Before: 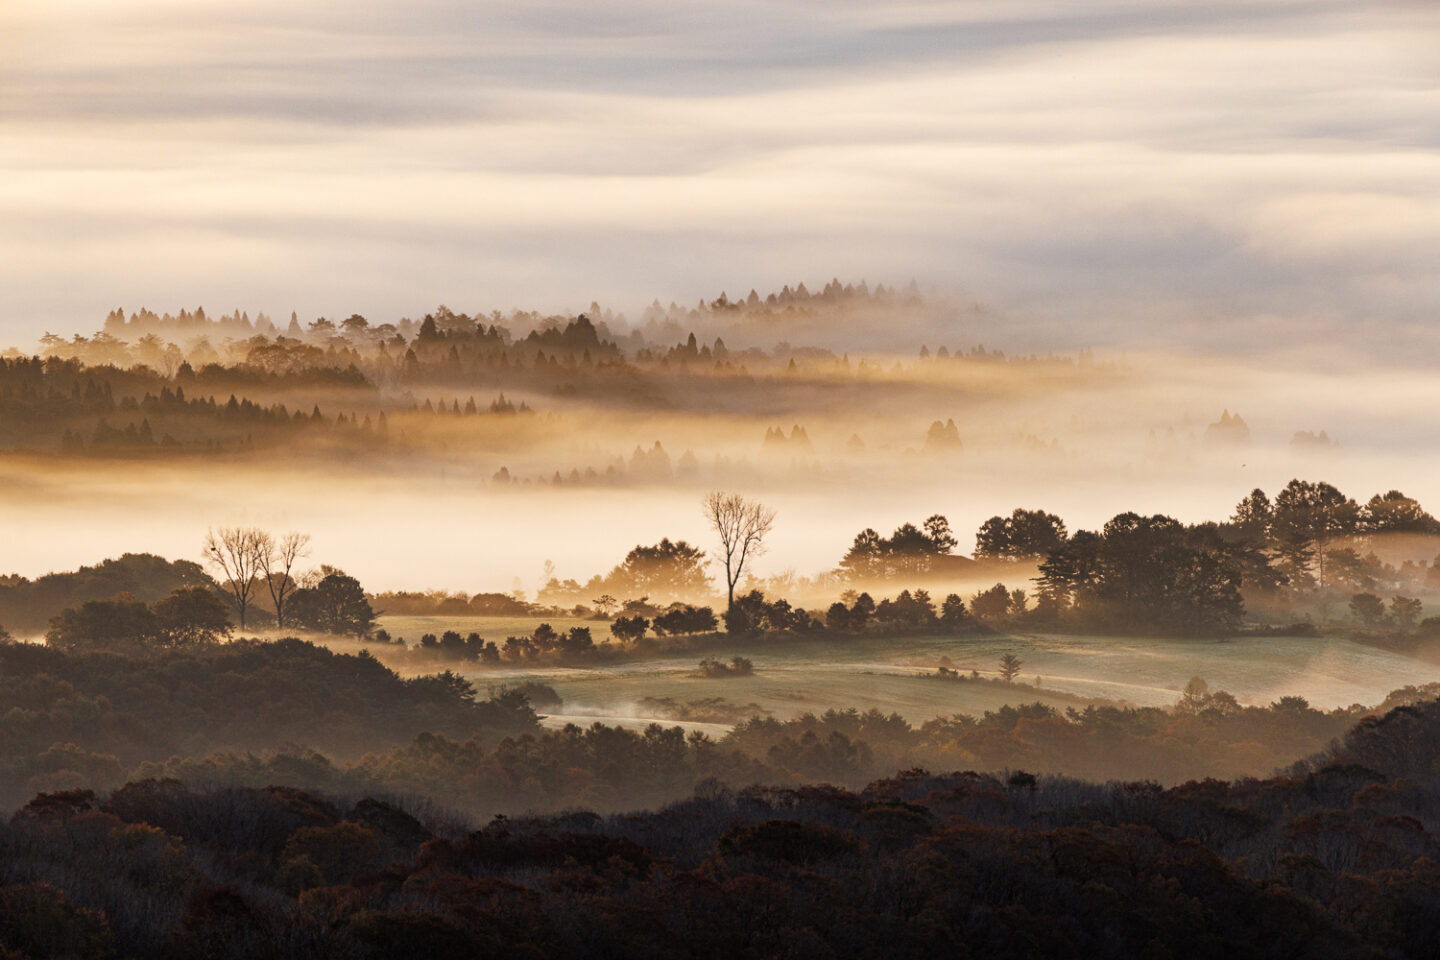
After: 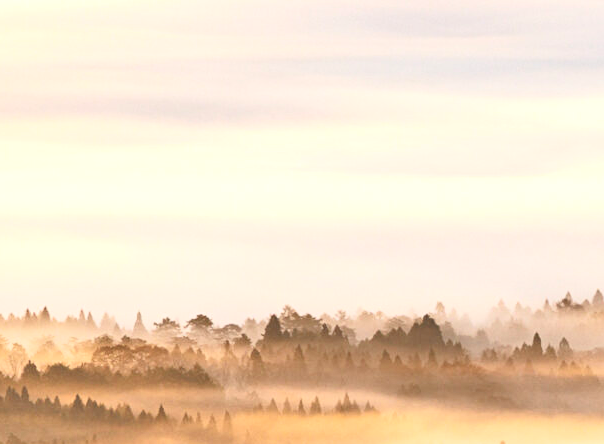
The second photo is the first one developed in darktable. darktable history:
contrast brightness saturation: contrast 0.28
exposure: black level correction 0, exposure 0.5 EV, compensate highlight preservation false
crop and rotate: left 10.817%, top 0.062%, right 47.194%, bottom 53.626%
tone equalizer: -7 EV 0.15 EV, -6 EV 0.6 EV, -5 EV 1.15 EV, -4 EV 1.33 EV, -3 EV 1.15 EV, -2 EV 0.6 EV, -1 EV 0.15 EV, mask exposure compensation -0.5 EV
tone curve: color space Lab, linked channels, preserve colors none
